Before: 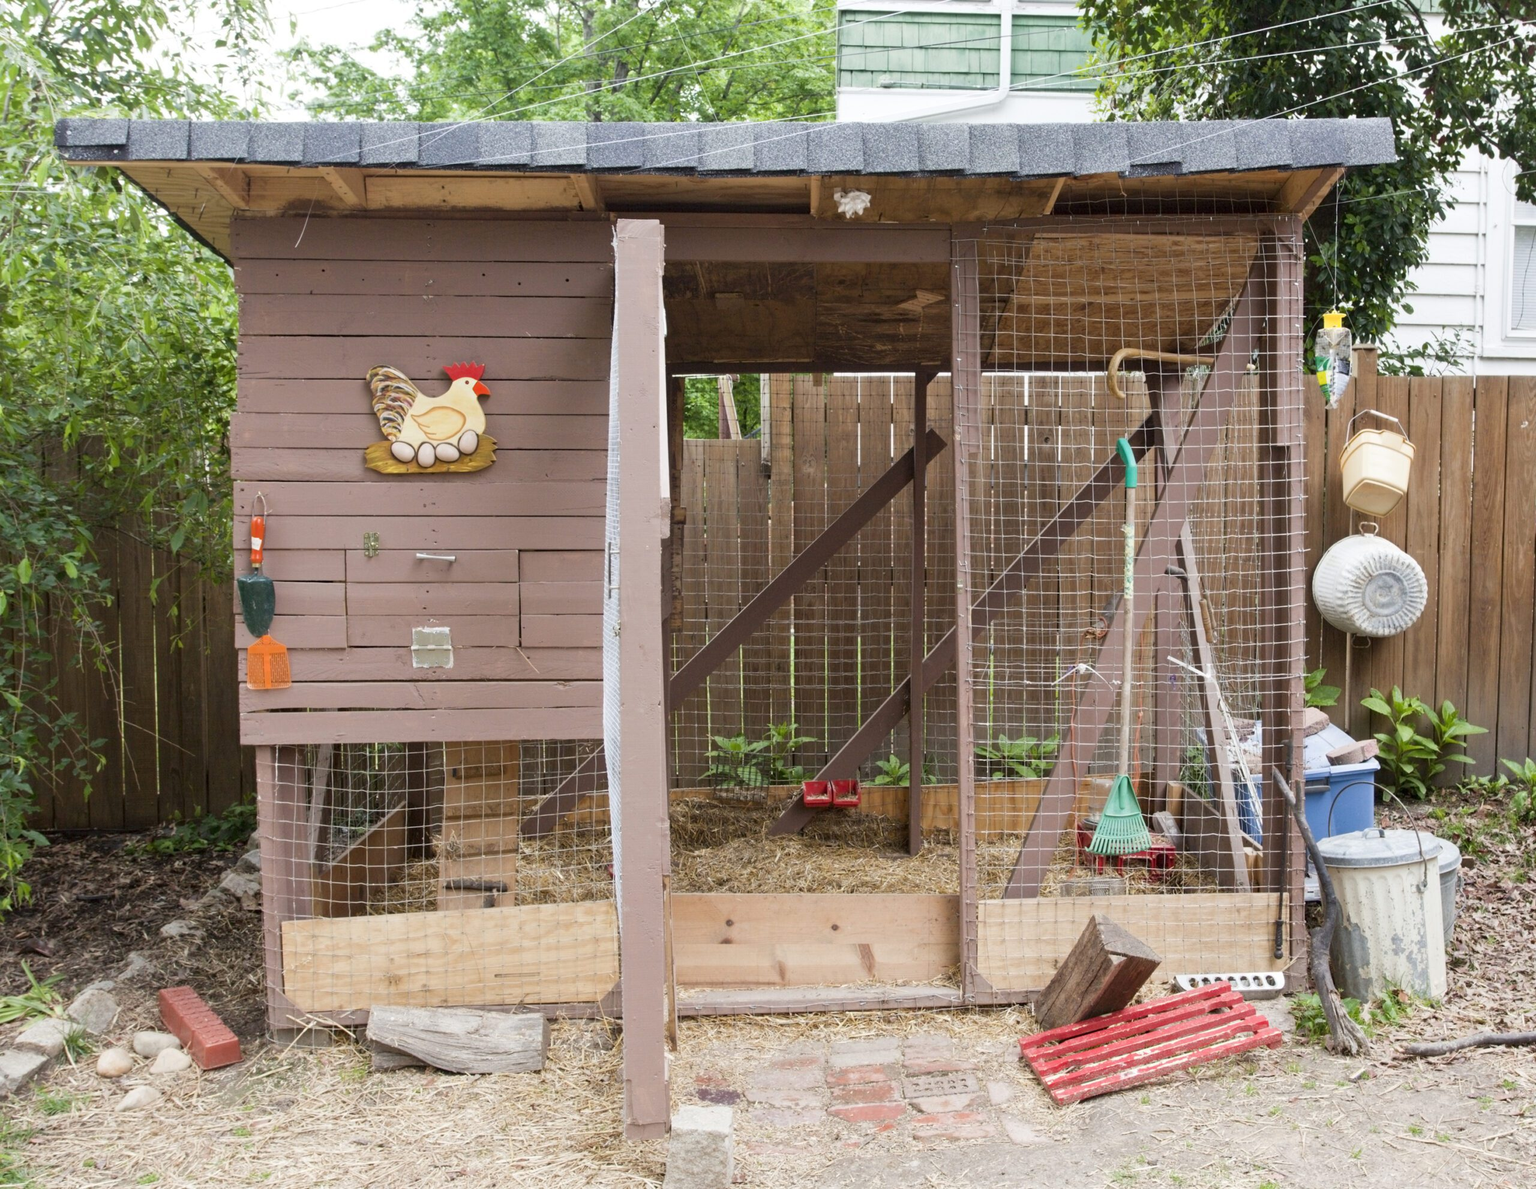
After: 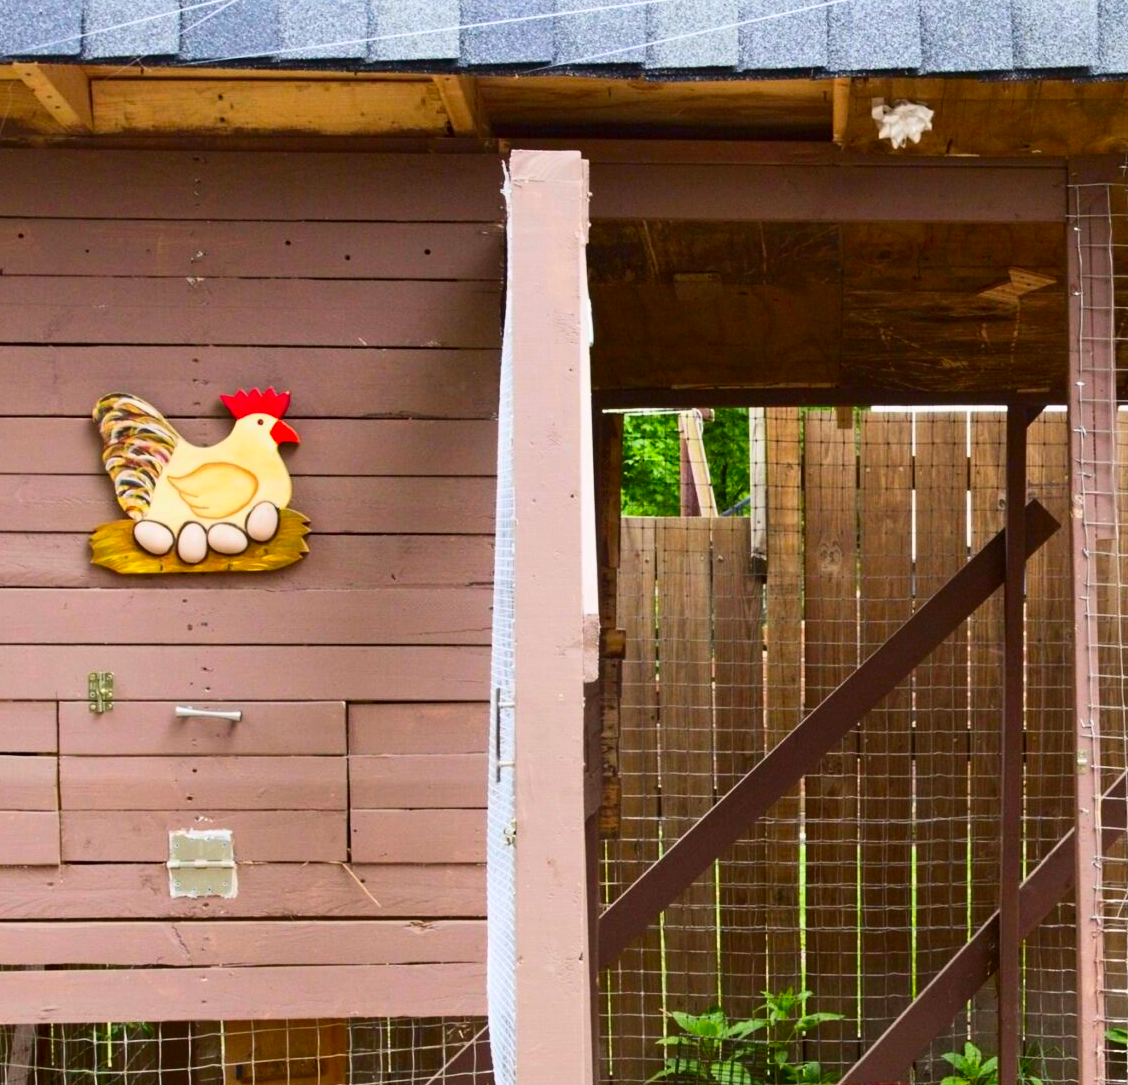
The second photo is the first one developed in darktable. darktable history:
contrast brightness saturation: contrast 0.26, brightness 0.02, saturation 0.87
crop: left 20.248%, top 10.86%, right 35.675%, bottom 34.321%
